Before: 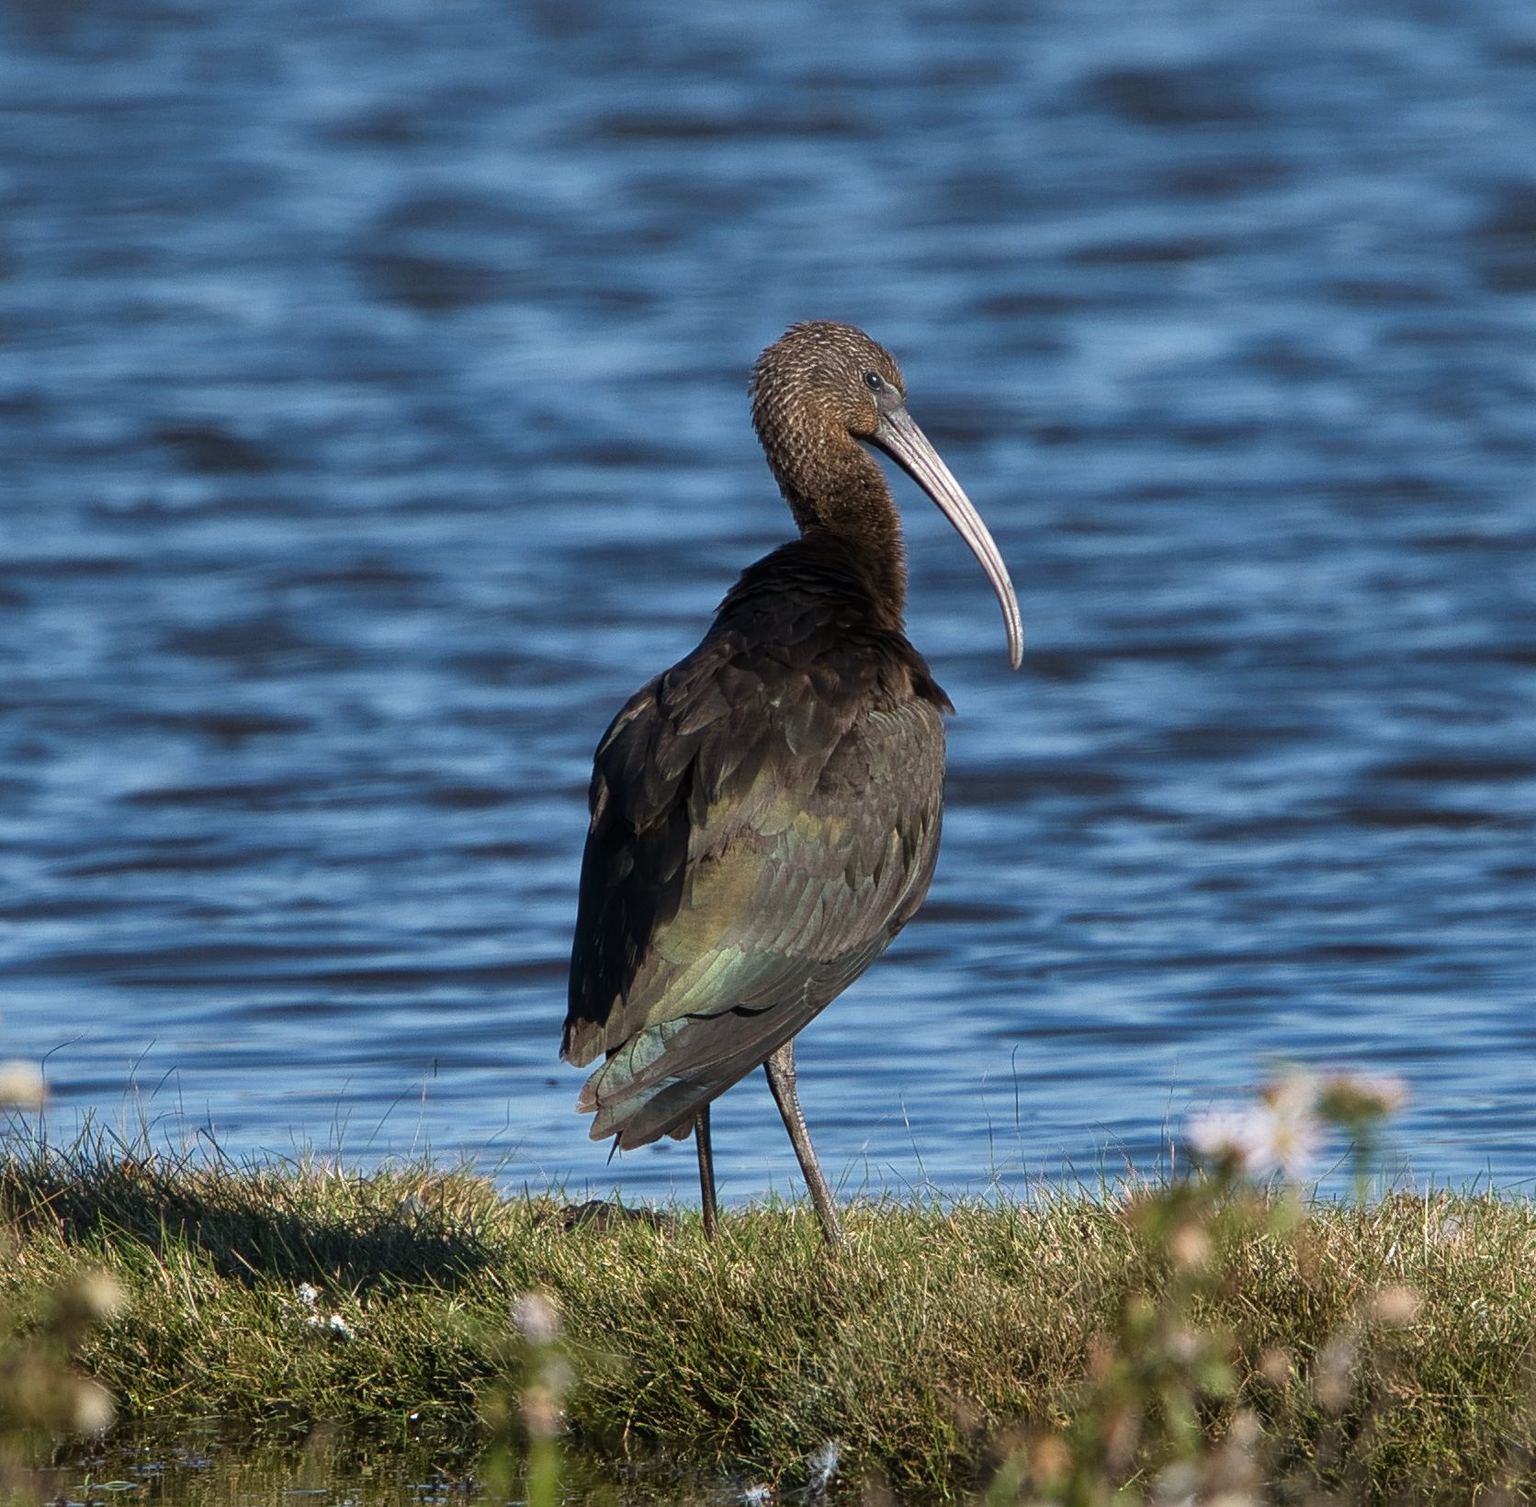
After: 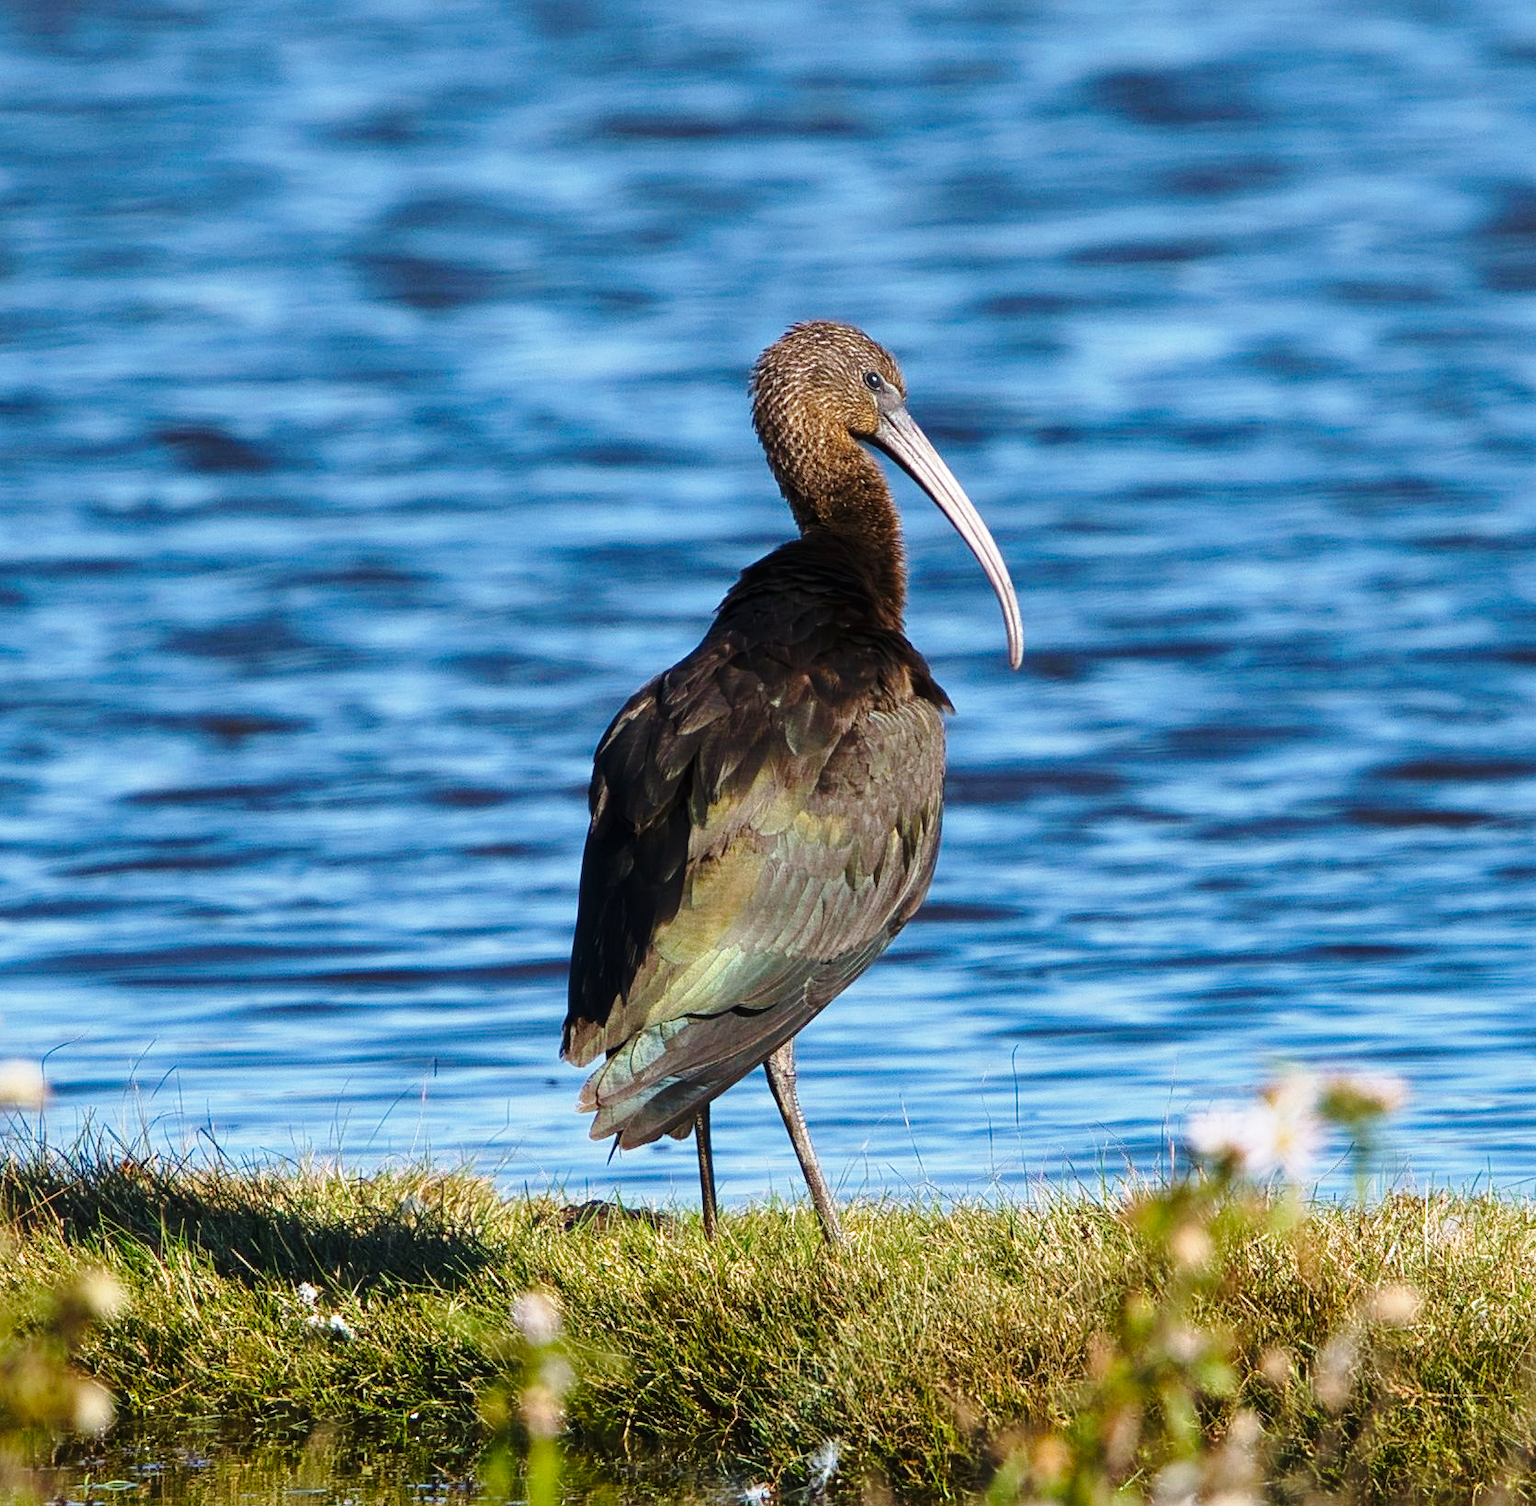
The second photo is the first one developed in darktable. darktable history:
color balance rgb: highlights gain › chroma 0.118%, highlights gain › hue 329.78°, perceptual saturation grading › global saturation 19.853%, global vibrance 14.455%
base curve: curves: ch0 [(0, 0) (0.028, 0.03) (0.121, 0.232) (0.46, 0.748) (0.859, 0.968) (1, 1)], preserve colors none
